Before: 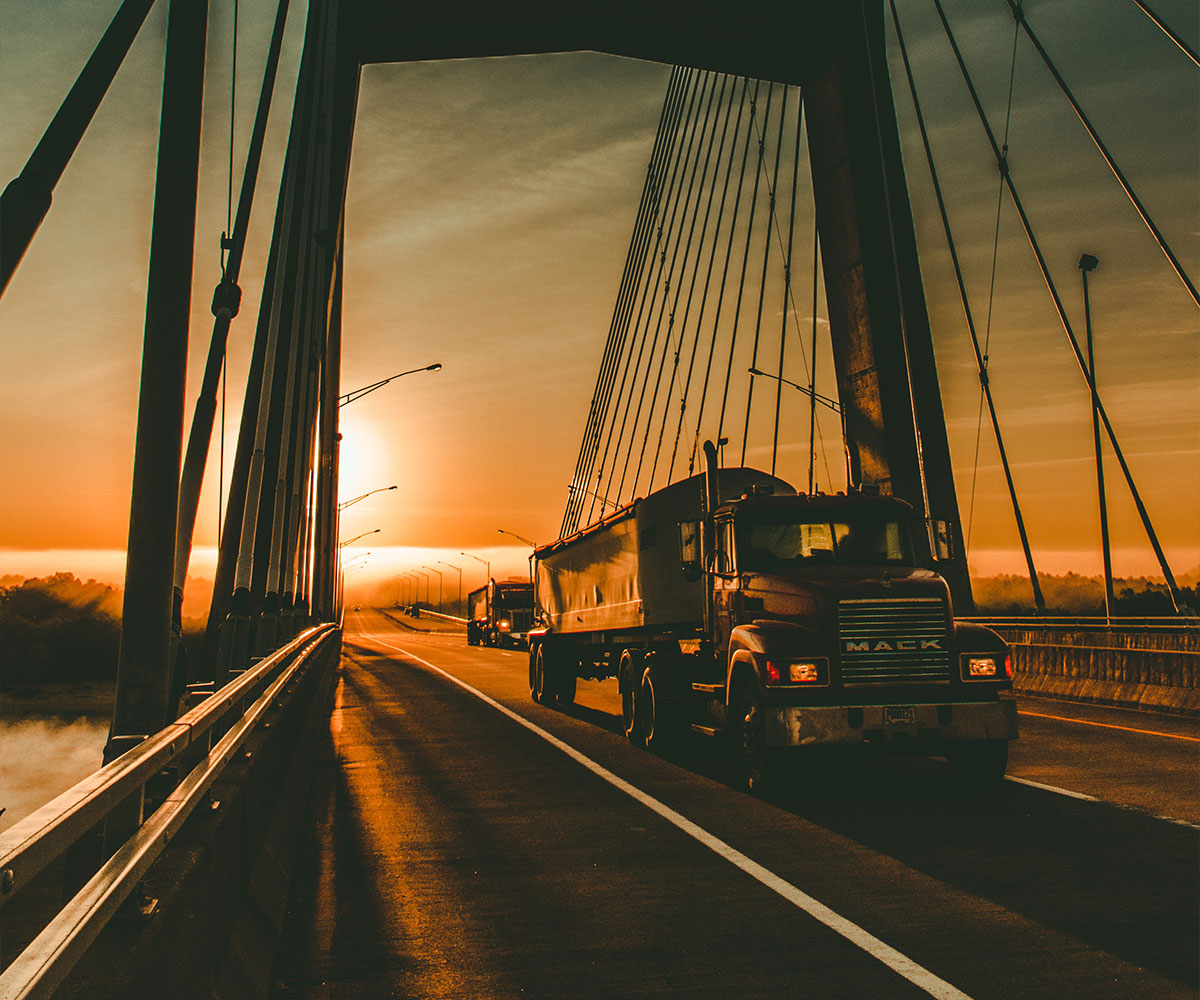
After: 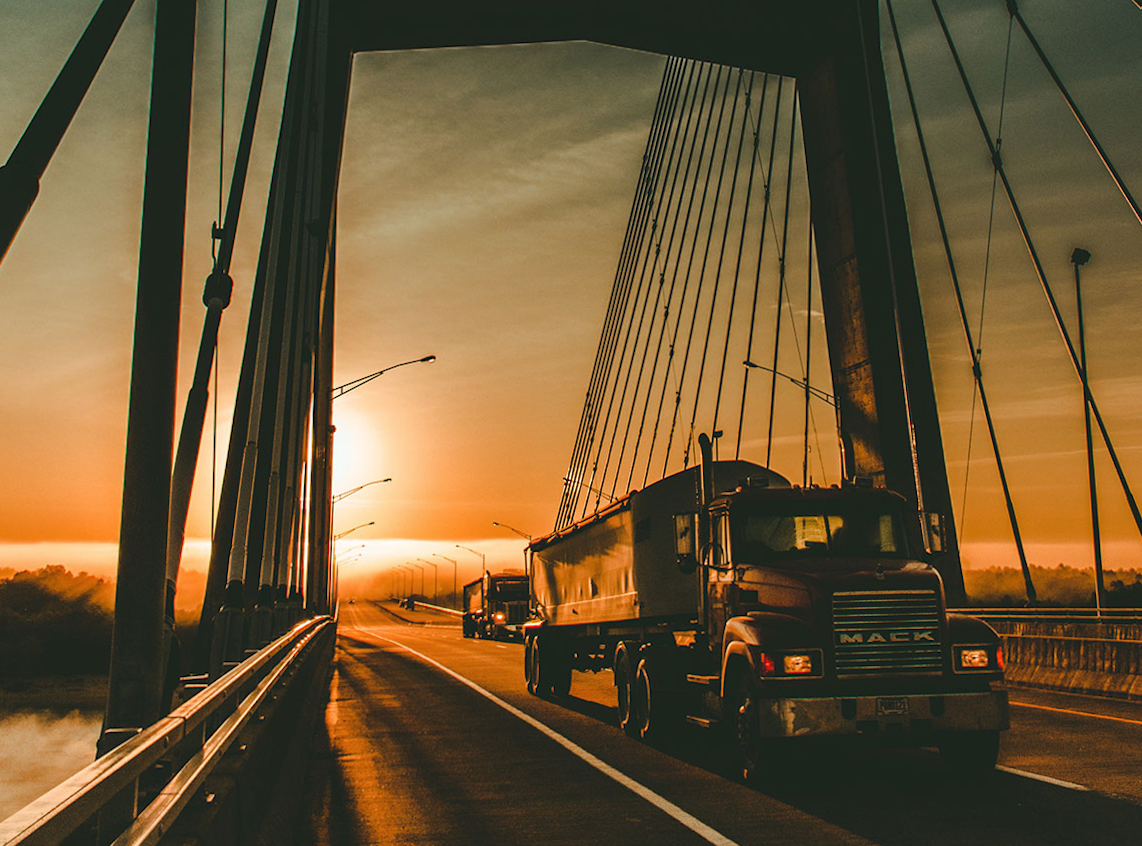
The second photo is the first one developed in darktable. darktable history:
color correction: saturation 0.98
crop and rotate: angle 0.2°, left 0.275%, right 3.127%, bottom 14.18%
rotate and perspective: rotation 0.174°, lens shift (vertical) 0.013, lens shift (horizontal) 0.019, shear 0.001, automatic cropping original format, crop left 0.007, crop right 0.991, crop top 0.016, crop bottom 0.997
